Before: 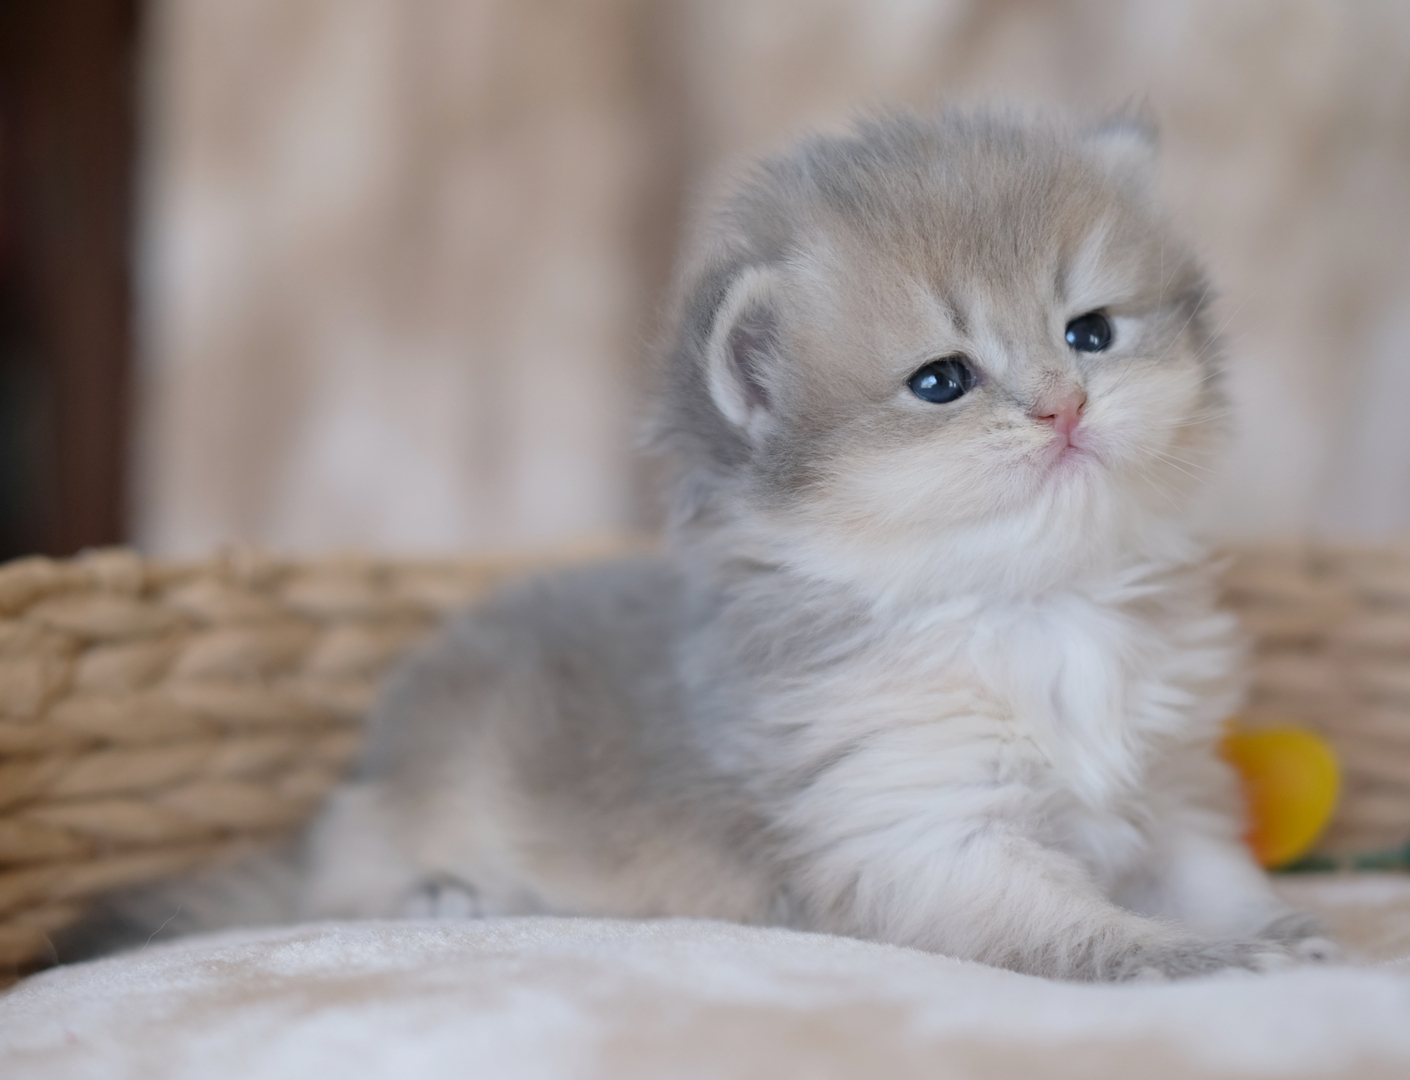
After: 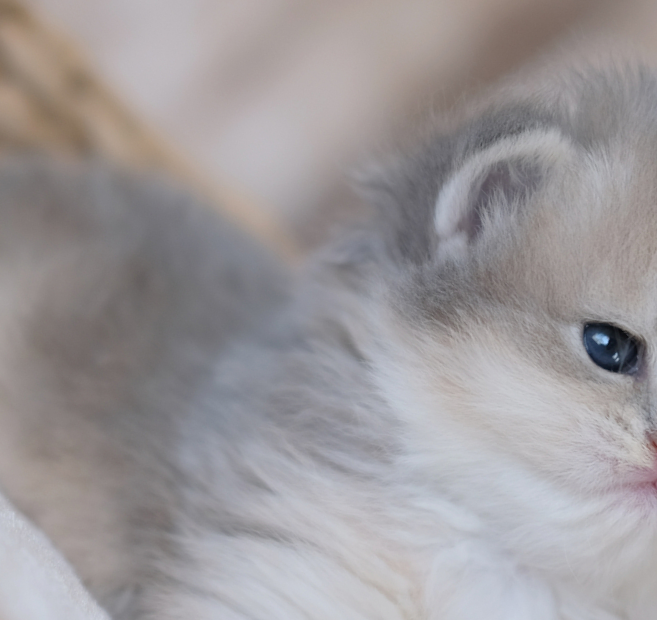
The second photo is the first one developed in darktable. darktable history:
crop and rotate: angle -45.72°, top 16.655%, right 0.853%, bottom 11.761%
